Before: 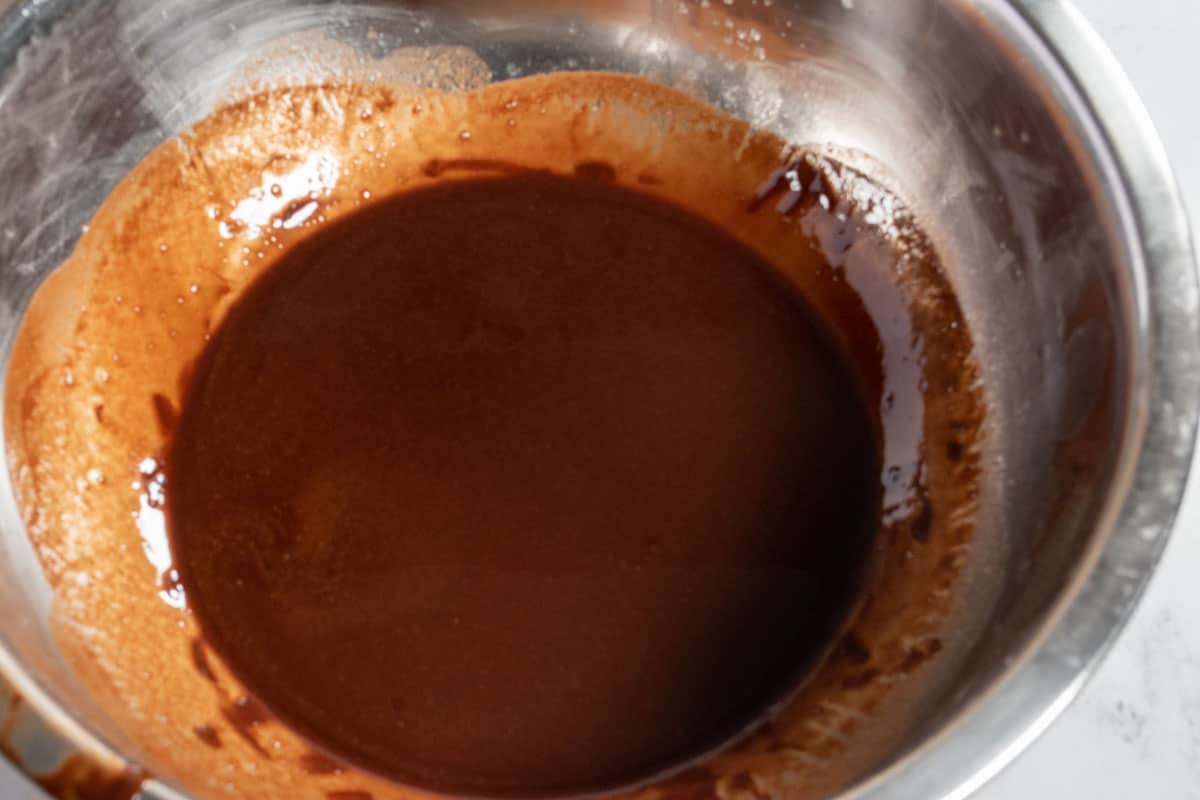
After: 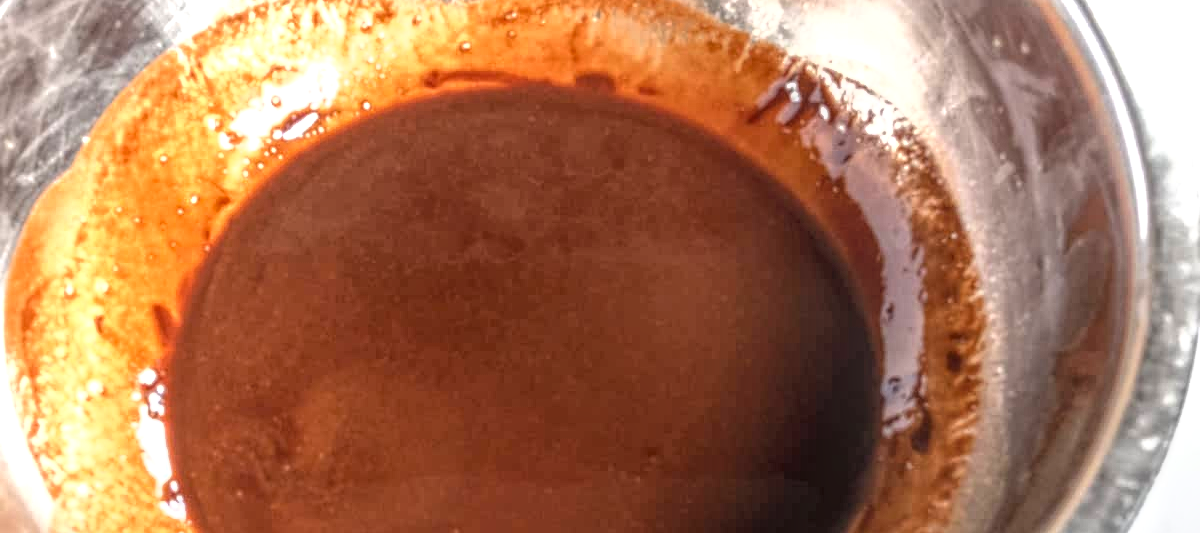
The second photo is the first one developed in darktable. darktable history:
local contrast: highlights 20%, shadows 30%, detail 200%, midtone range 0.2
exposure: black level correction 0, exposure 1.125 EV, compensate exposure bias true, compensate highlight preservation false
crop: top 11.166%, bottom 22.168%
